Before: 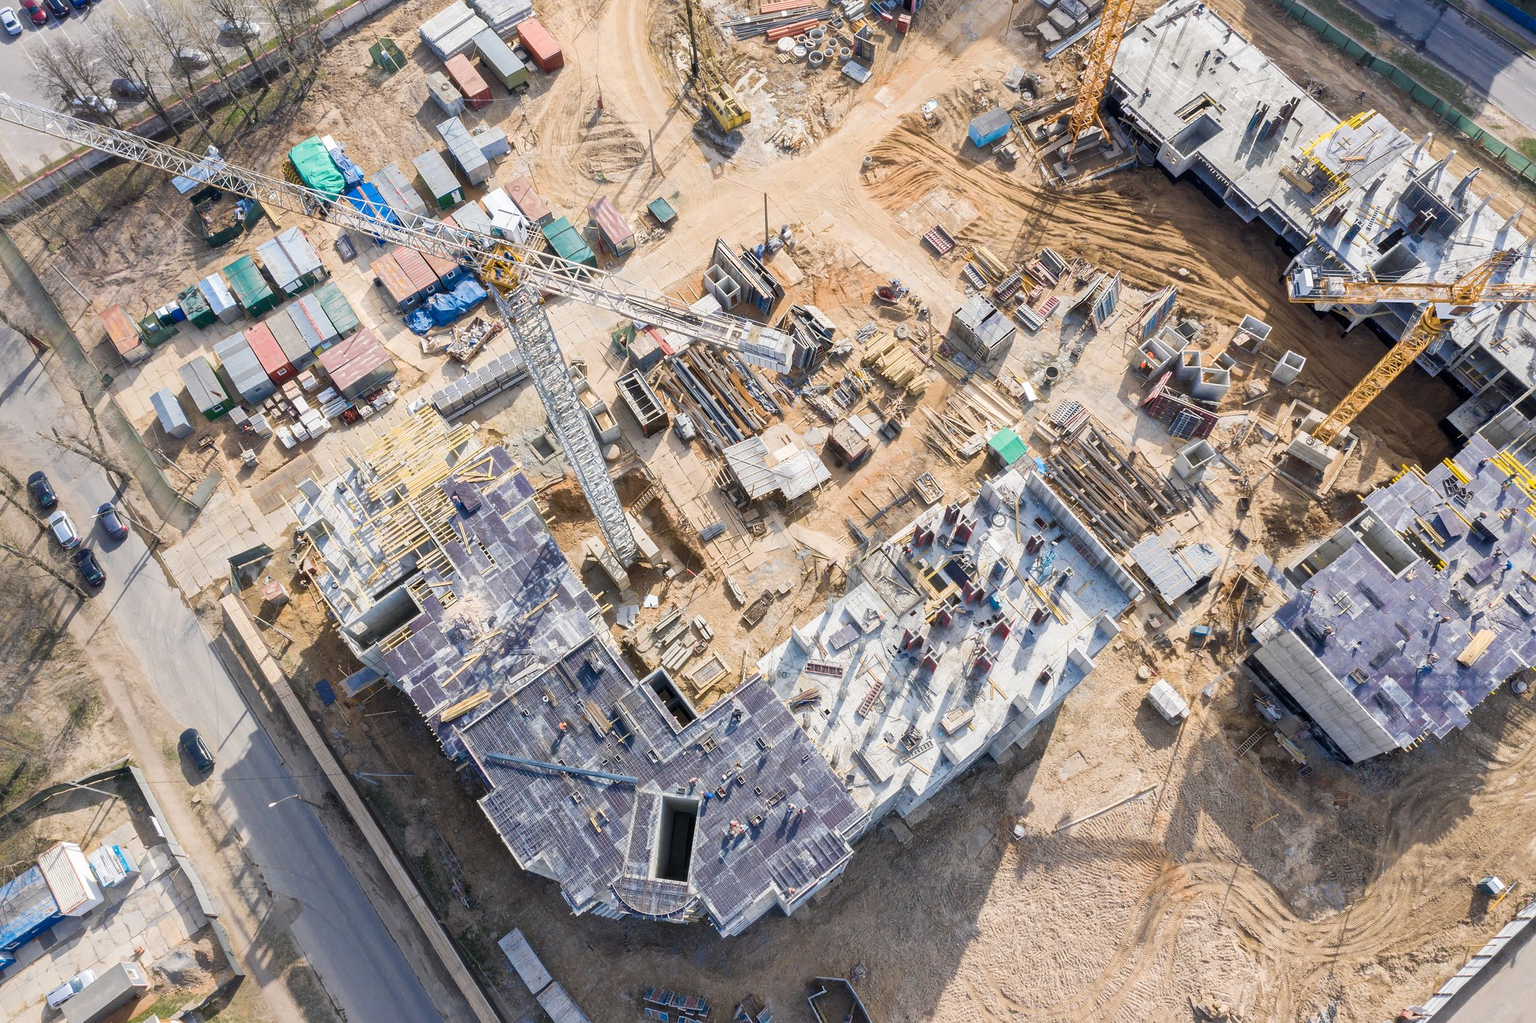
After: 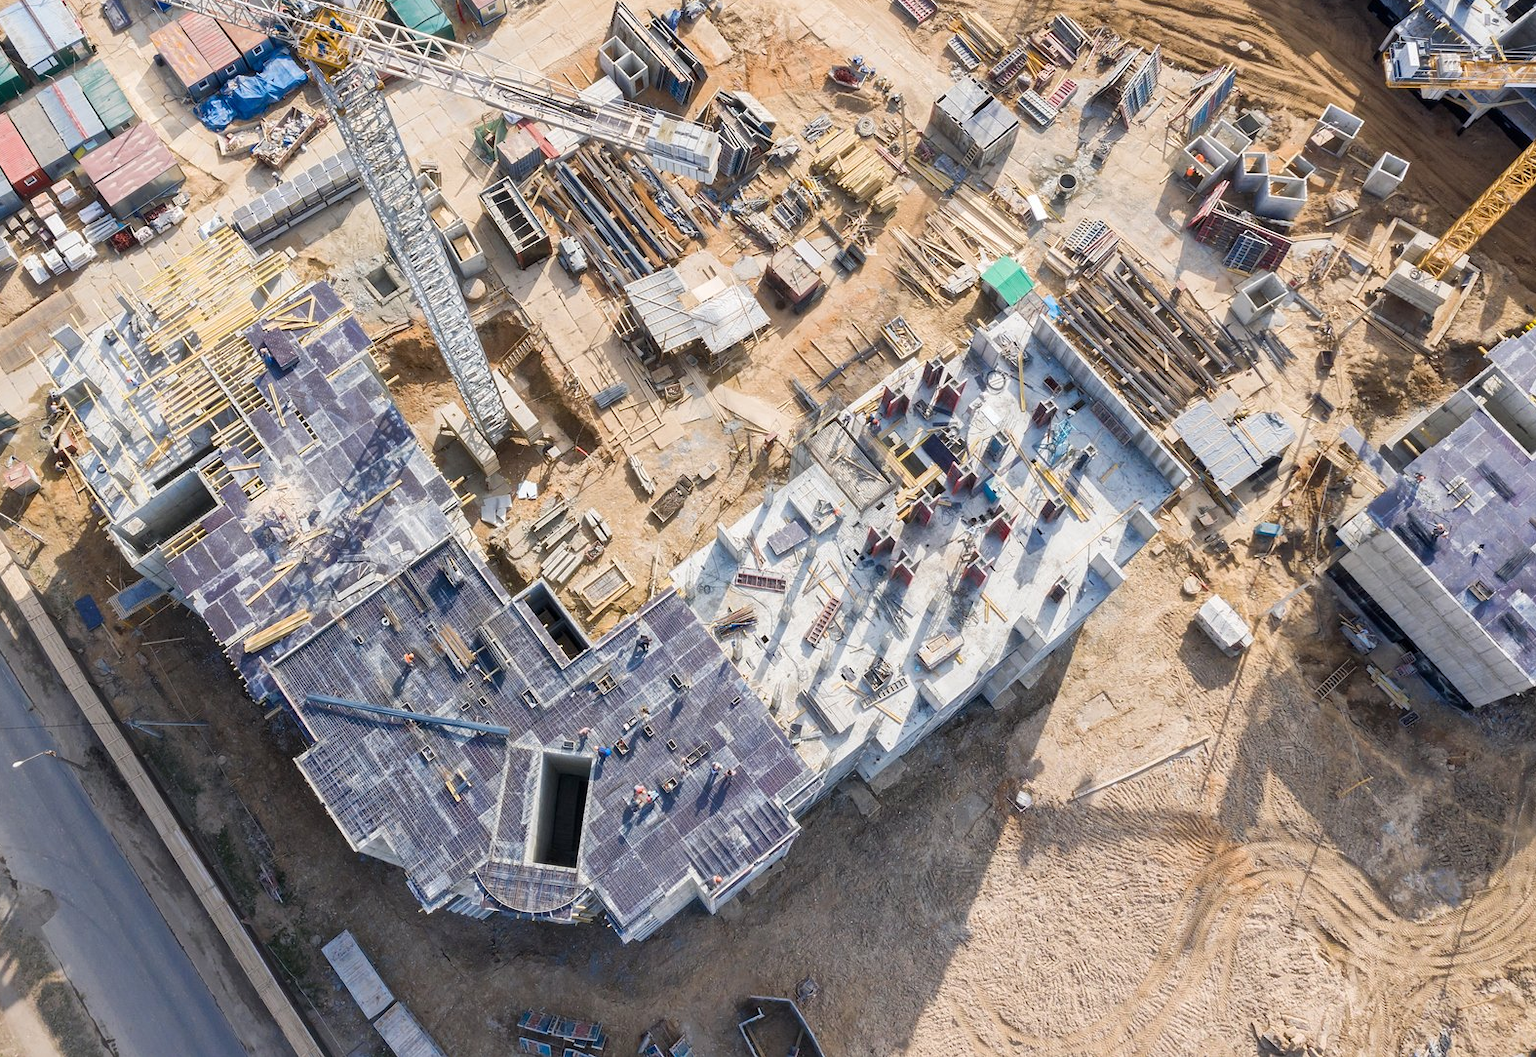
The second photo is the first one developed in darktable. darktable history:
crop: left 16.883%, top 23.278%, right 8.825%
